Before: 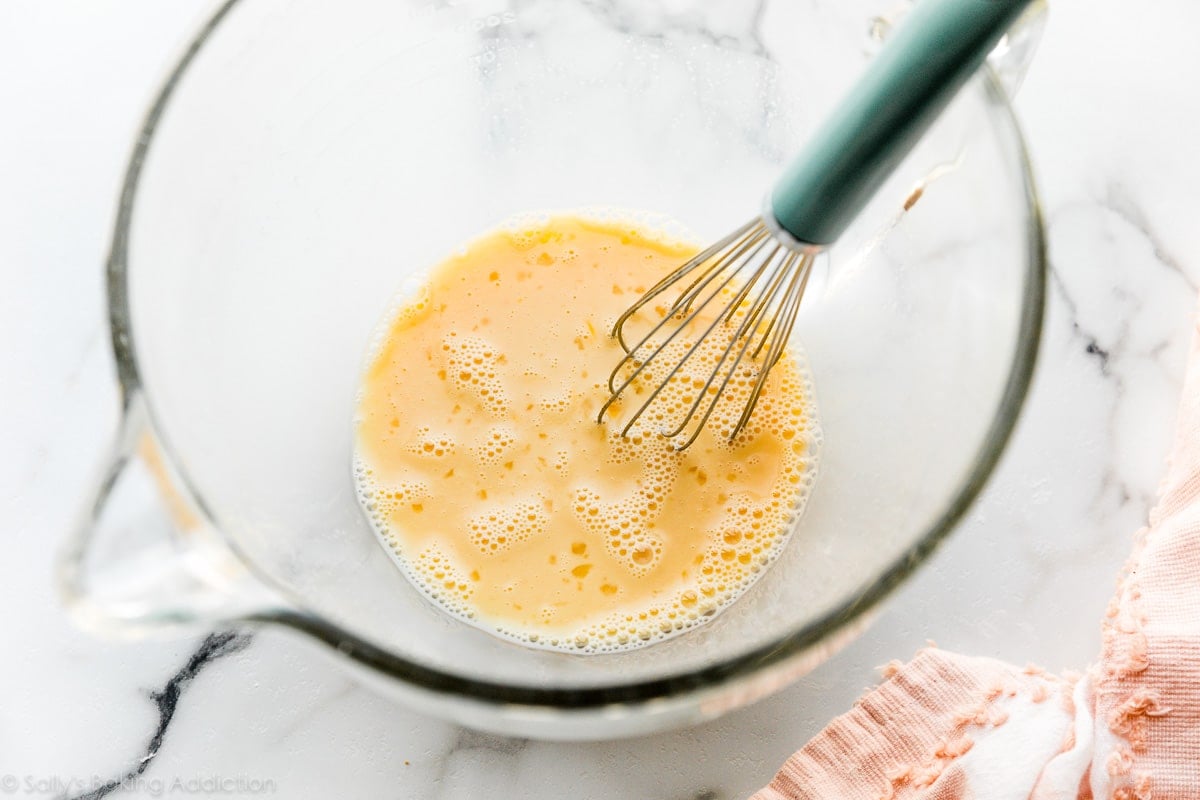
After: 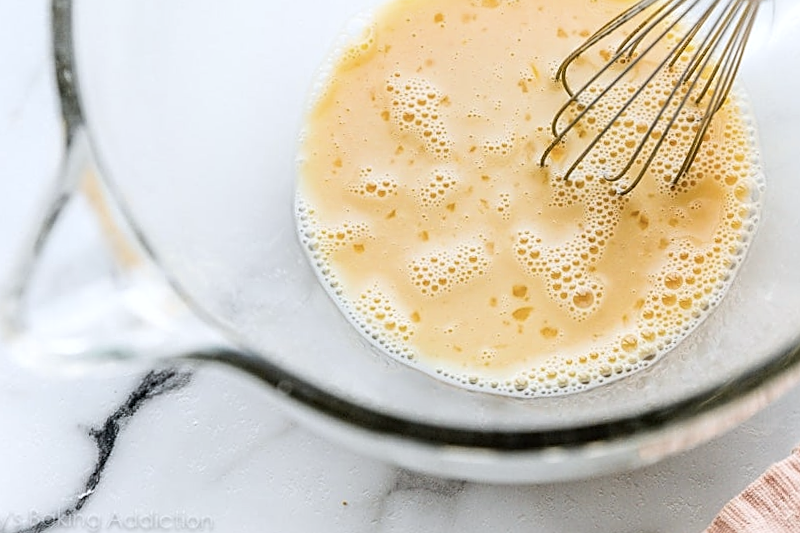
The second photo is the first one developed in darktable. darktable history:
exposure: exposure -0.048 EV, compensate highlight preservation false
white balance: red 0.974, blue 1.044
color correction: saturation 0.8
local contrast: on, module defaults
crop and rotate: angle -0.82°, left 3.85%, top 31.828%, right 27.992%
contrast brightness saturation: contrast 0.1, brightness 0.02, saturation 0.02
sharpen: amount 0.478
